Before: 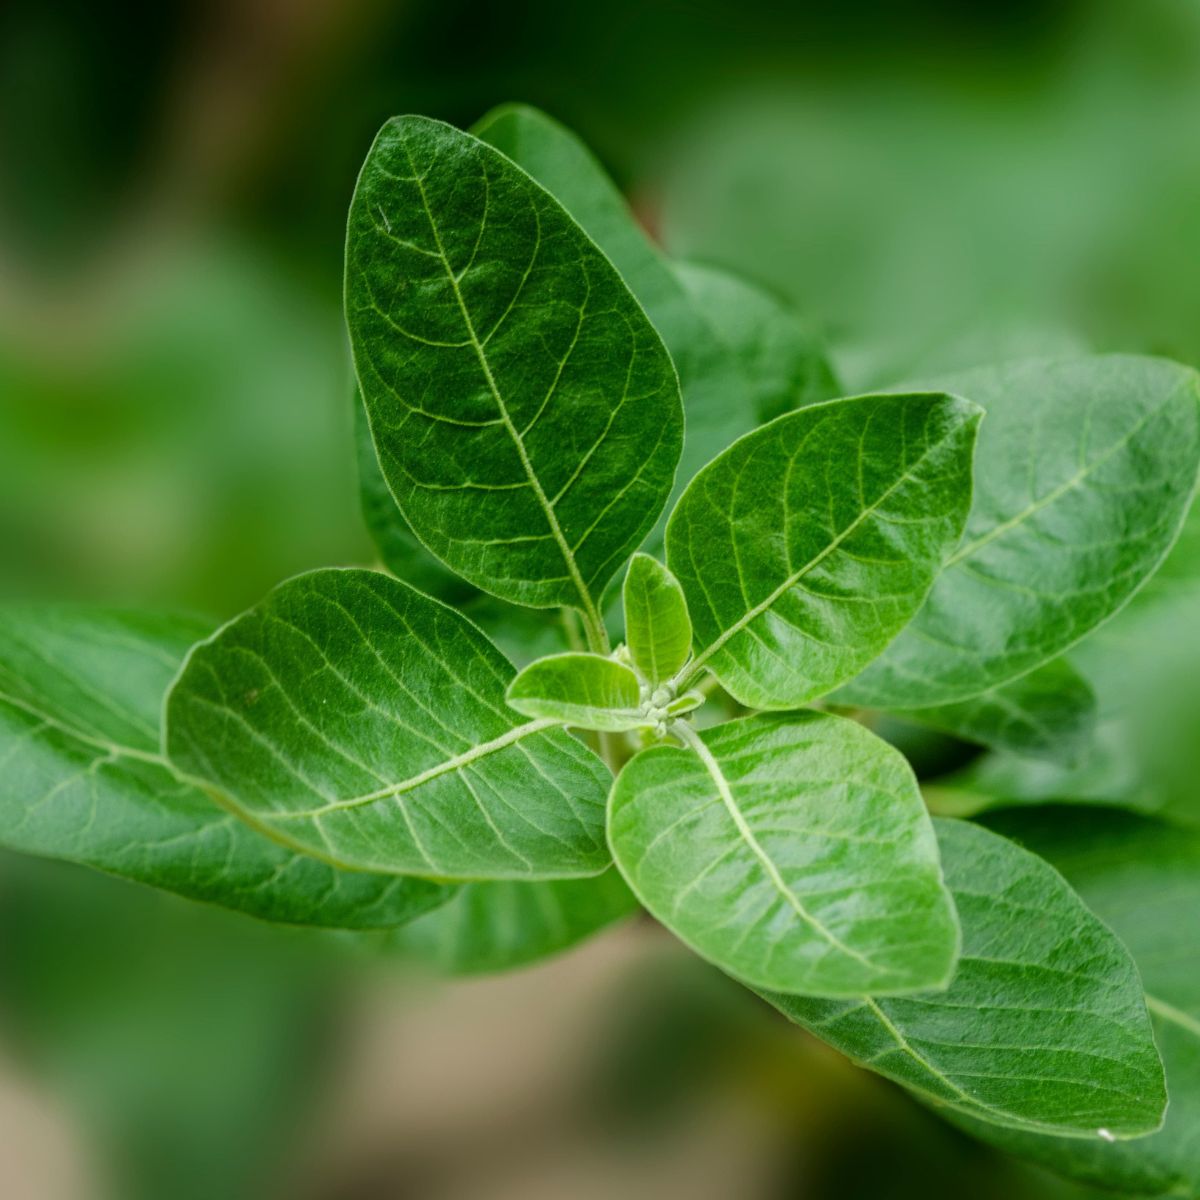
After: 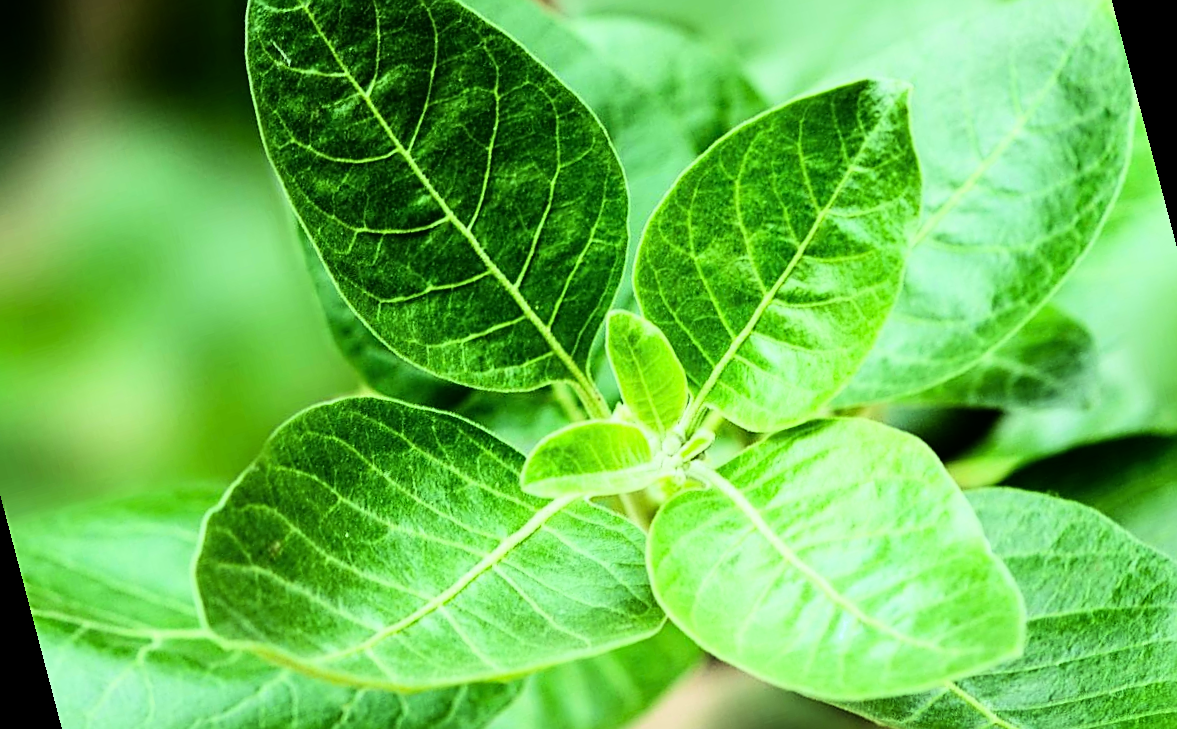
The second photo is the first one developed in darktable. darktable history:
rgb curve: curves: ch0 [(0, 0) (0.21, 0.15) (0.24, 0.21) (0.5, 0.75) (0.75, 0.96) (0.89, 0.99) (1, 1)]; ch1 [(0, 0.02) (0.21, 0.13) (0.25, 0.2) (0.5, 0.67) (0.75, 0.9) (0.89, 0.97) (1, 1)]; ch2 [(0, 0.02) (0.21, 0.13) (0.25, 0.2) (0.5, 0.67) (0.75, 0.9) (0.89, 0.97) (1, 1)], compensate middle gray true
sharpen: on, module defaults
white balance: red 0.967, blue 1.049
color zones: curves: ch0 [(0.25, 0.5) (0.423, 0.5) (0.443, 0.5) (0.521, 0.756) (0.568, 0.5) (0.576, 0.5) (0.75, 0.5)]; ch1 [(0.25, 0.5) (0.423, 0.5) (0.443, 0.5) (0.539, 0.873) (0.624, 0.565) (0.631, 0.5) (0.75, 0.5)]
color balance: contrast fulcrum 17.78%
rotate and perspective: rotation -14.8°, crop left 0.1, crop right 0.903, crop top 0.25, crop bottom 0.748
